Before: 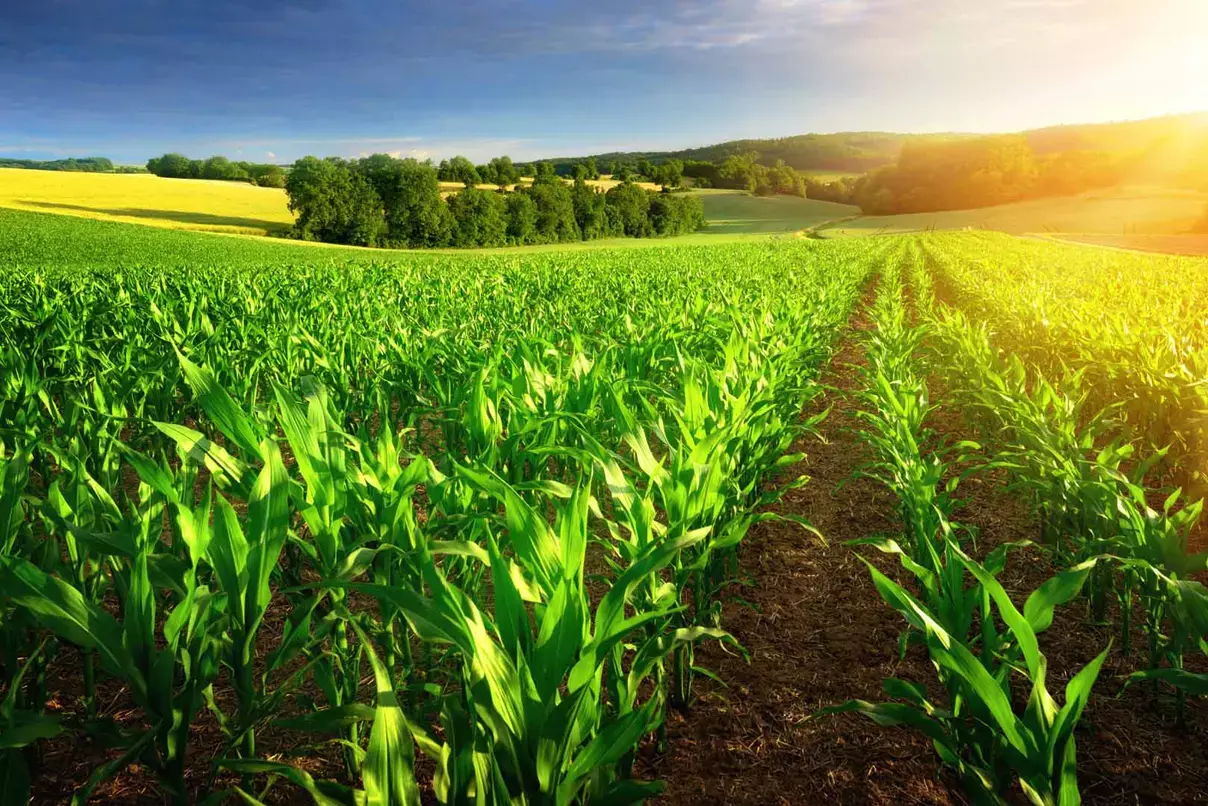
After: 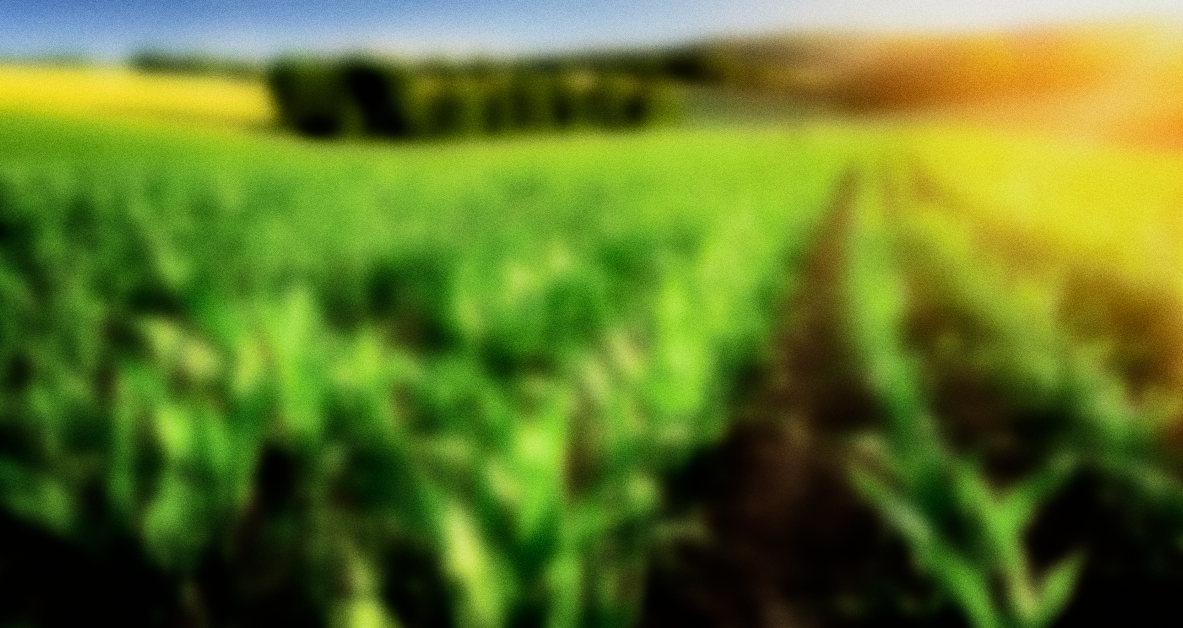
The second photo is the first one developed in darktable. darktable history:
crop and rotate: left 1.814%, top 12.818%, right 0.25%, bottom 9.225%
grain: coarseness 0.09 ISO
filmic rgb: black relative exposure -5 EV, hardness 2.88, contrast 1.3, highlights saturation mix -30%
lowpass: on, module defaults
contrast equalizer: octaves 7, y [[0.6 ×6], [0.55 ×6], [0 ×6], [0 ×6], [0 ×6]]
